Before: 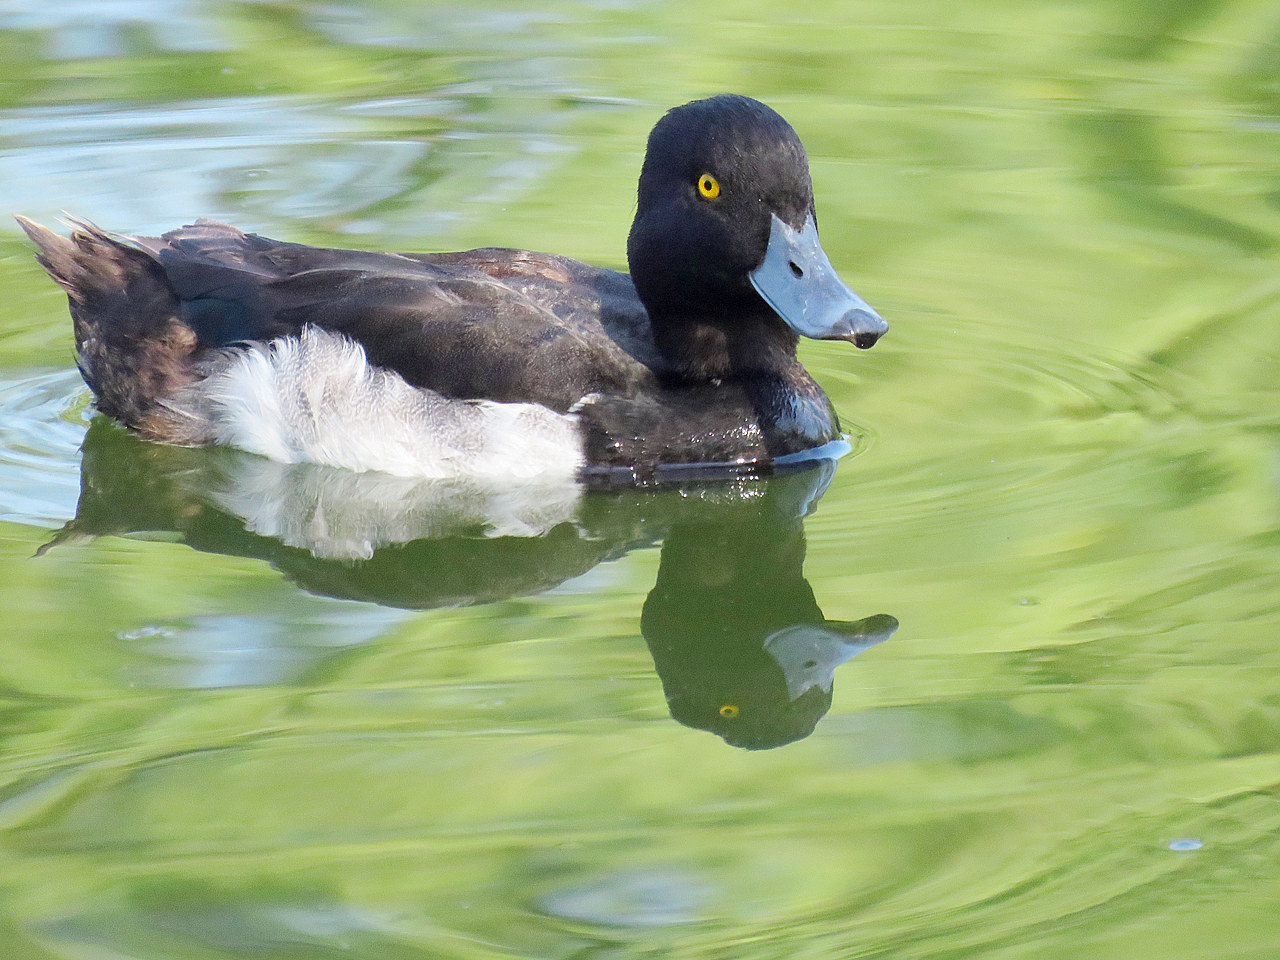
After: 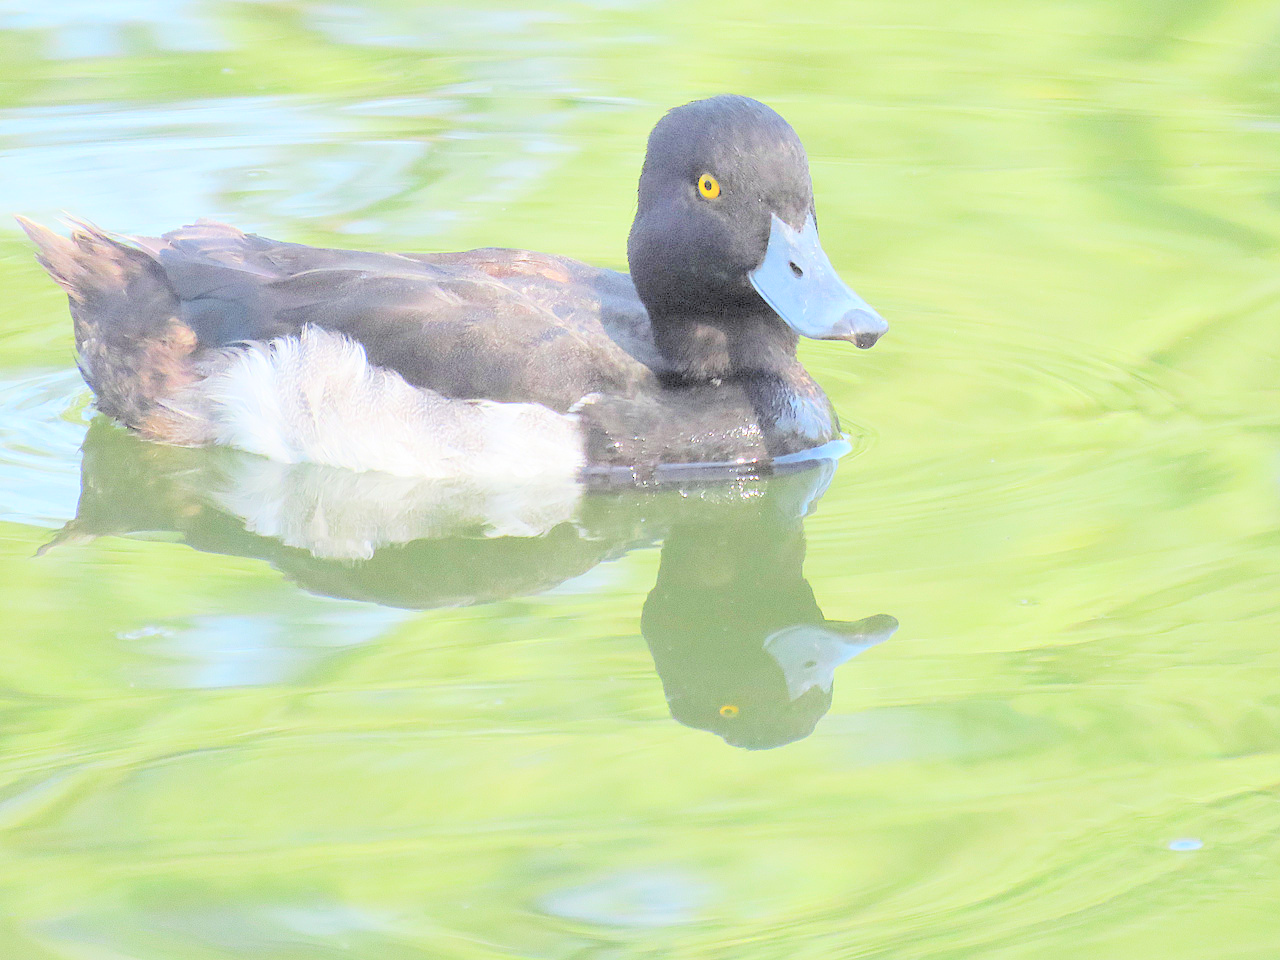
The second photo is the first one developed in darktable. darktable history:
contrast brightness saturation: brightness 0.999
